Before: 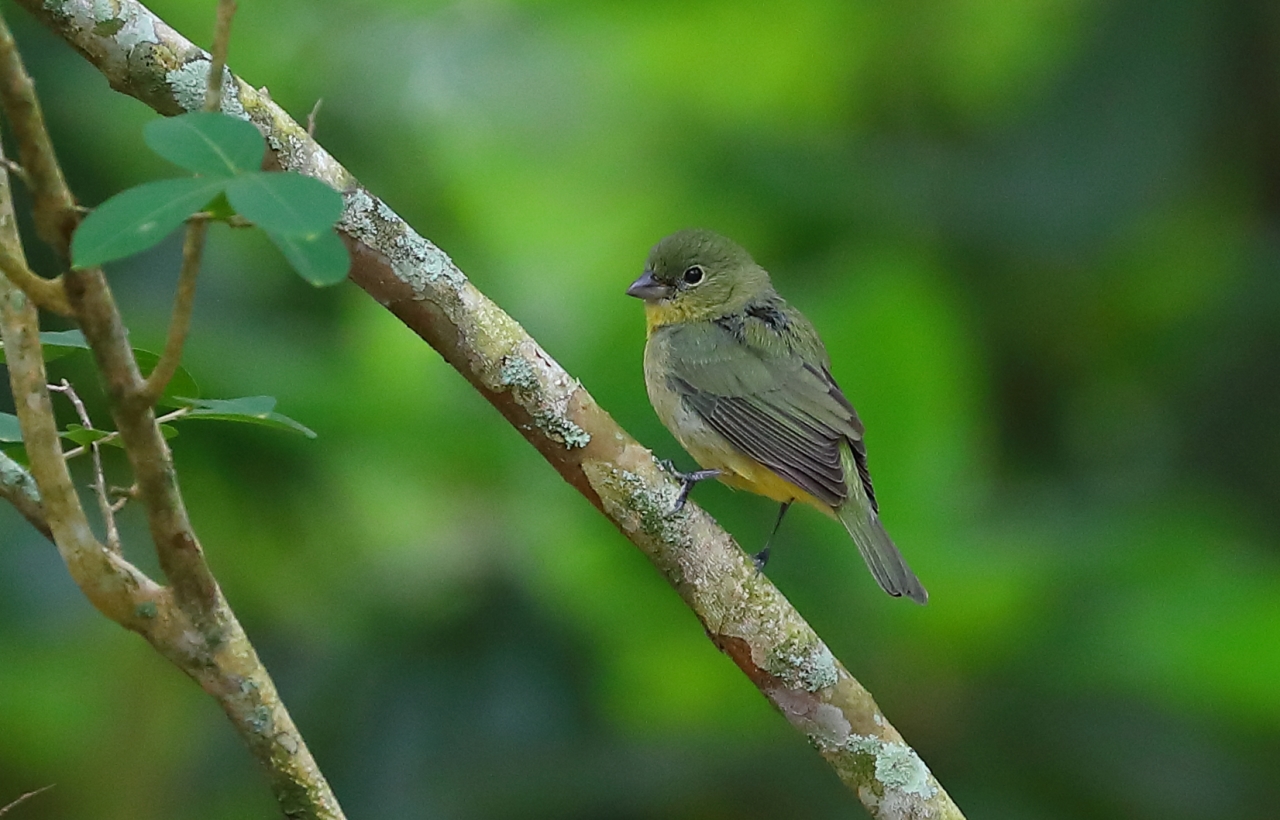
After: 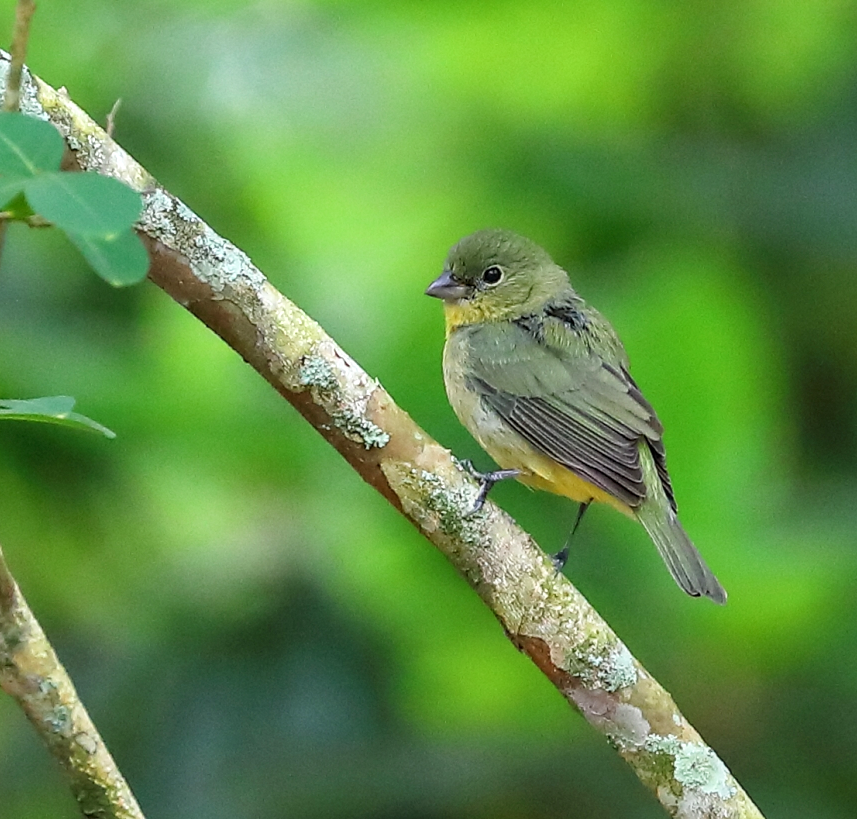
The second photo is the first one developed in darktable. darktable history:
filmic rgb: black relative exposure -11.36 EV, white relative exposure 3.24 EV, hardness 6.75
crop and rotate: left 15.737%, right 17.234%
exposure: exposure 0.747 EV, compensate exposure bias true, compensate highlight preservation false
local contrast: on, module defaults
